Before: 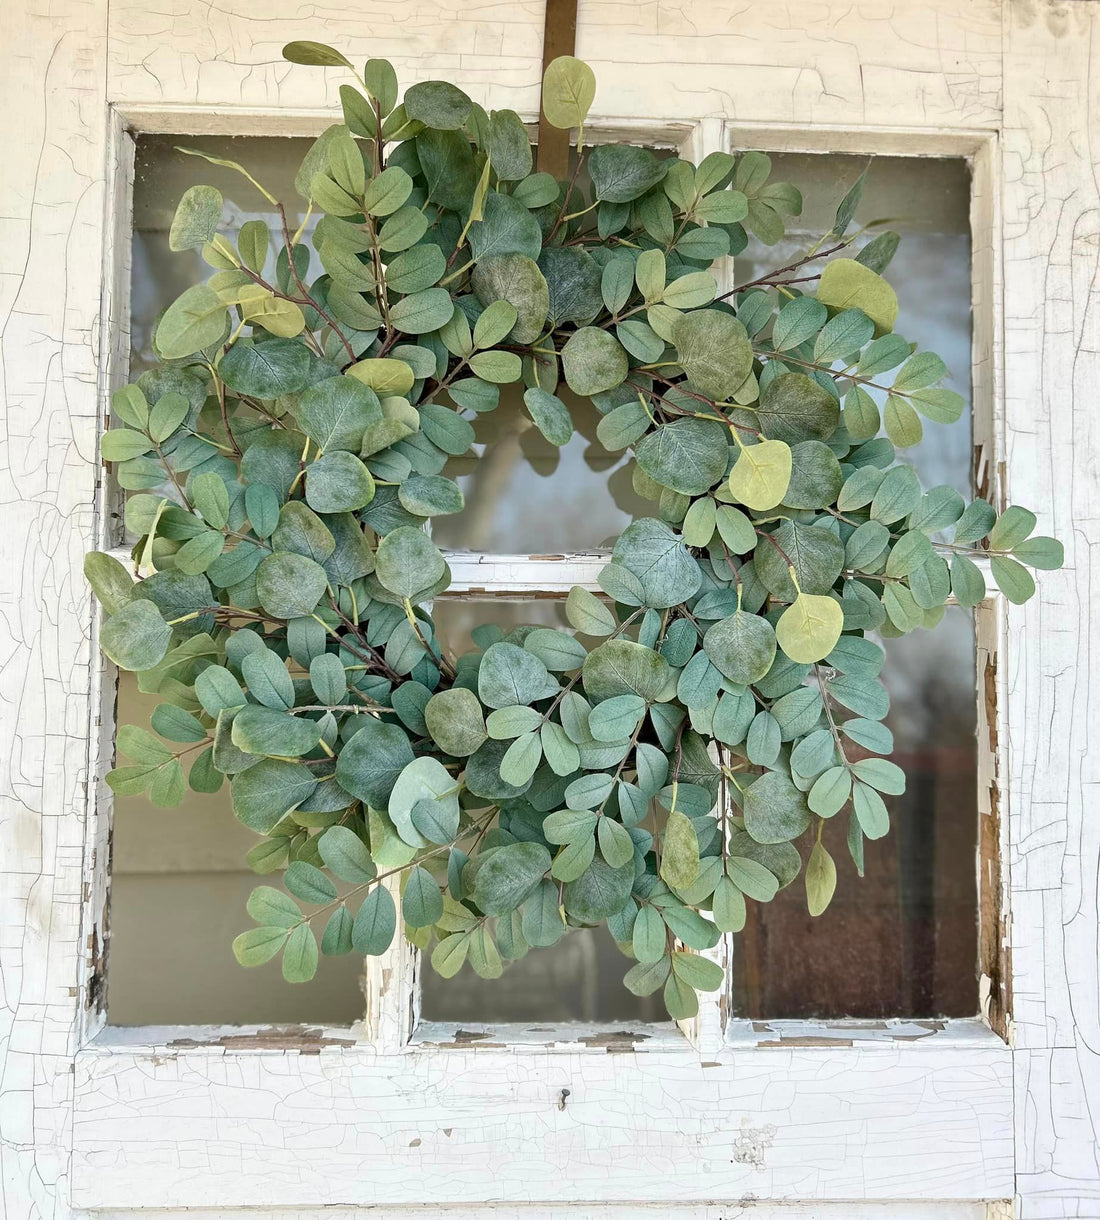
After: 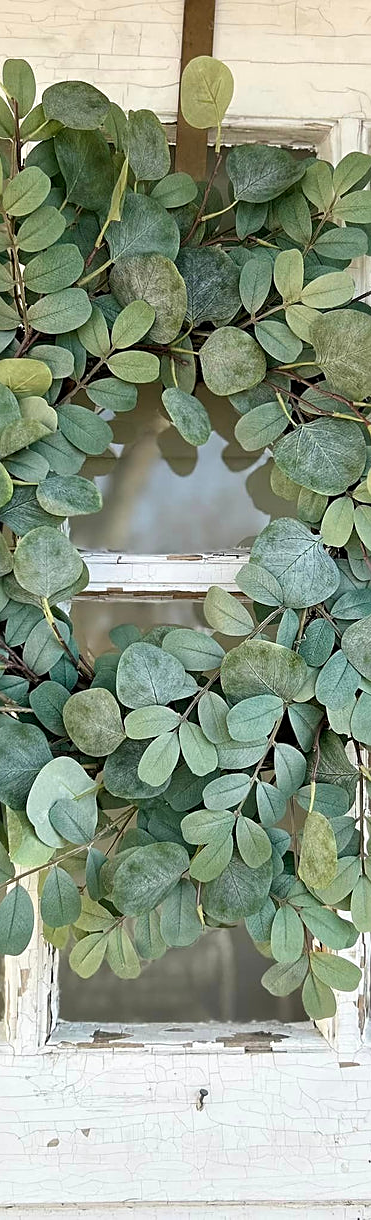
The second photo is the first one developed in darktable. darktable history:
sharpen: on, module defaults
crop: left 32.928%, right 33.274%
